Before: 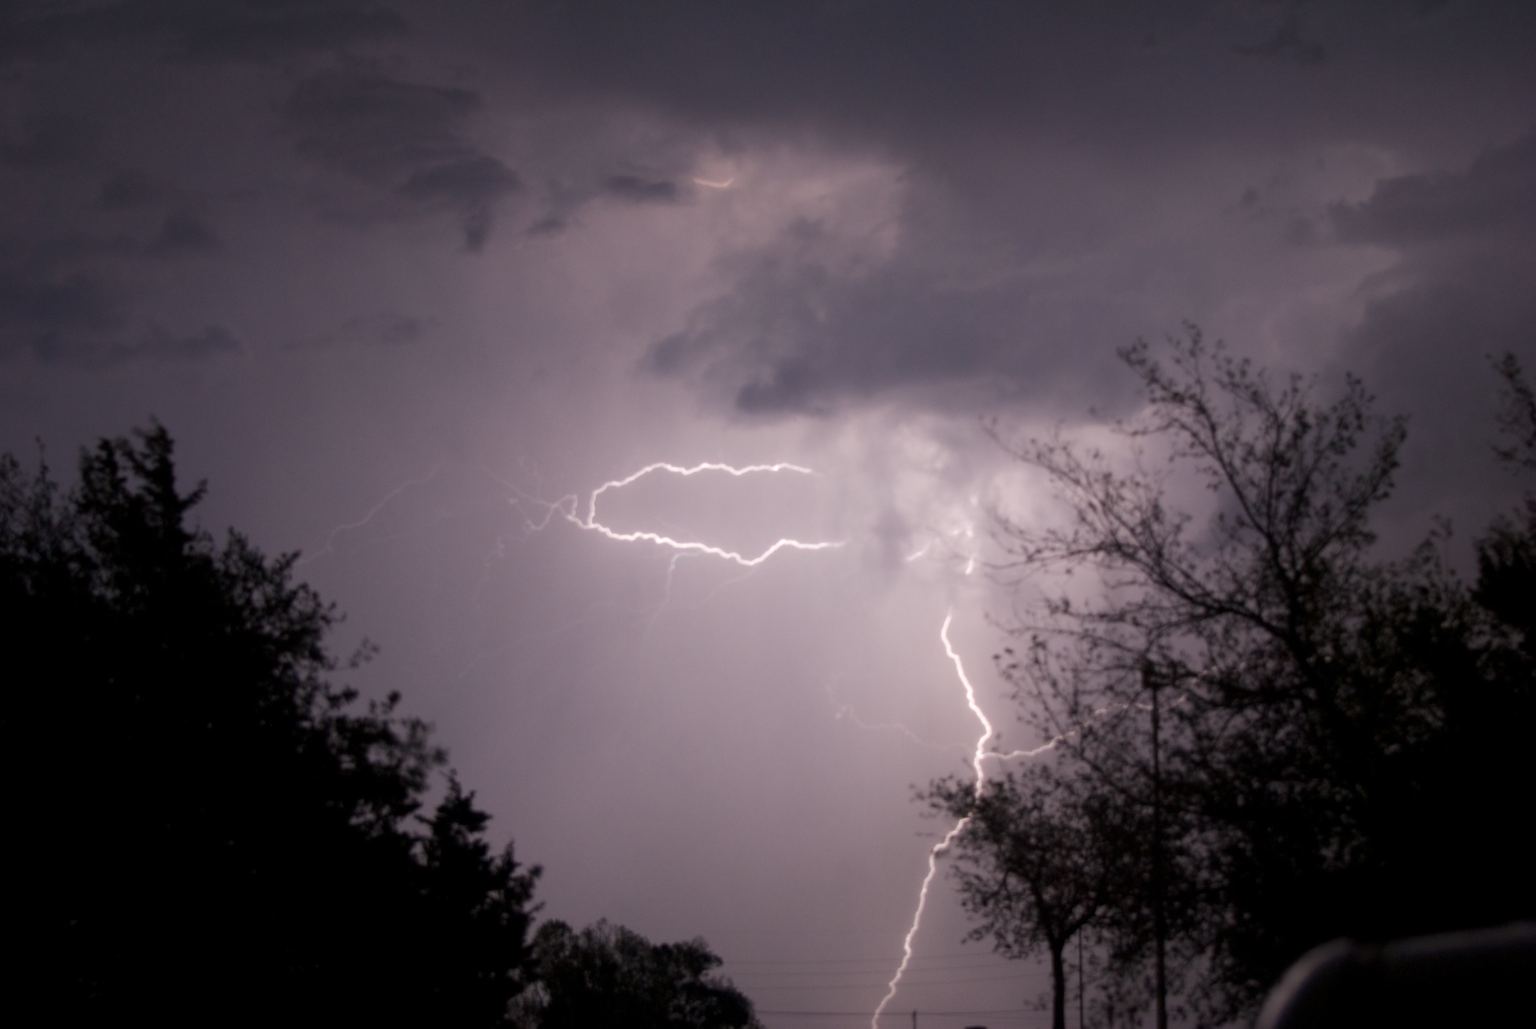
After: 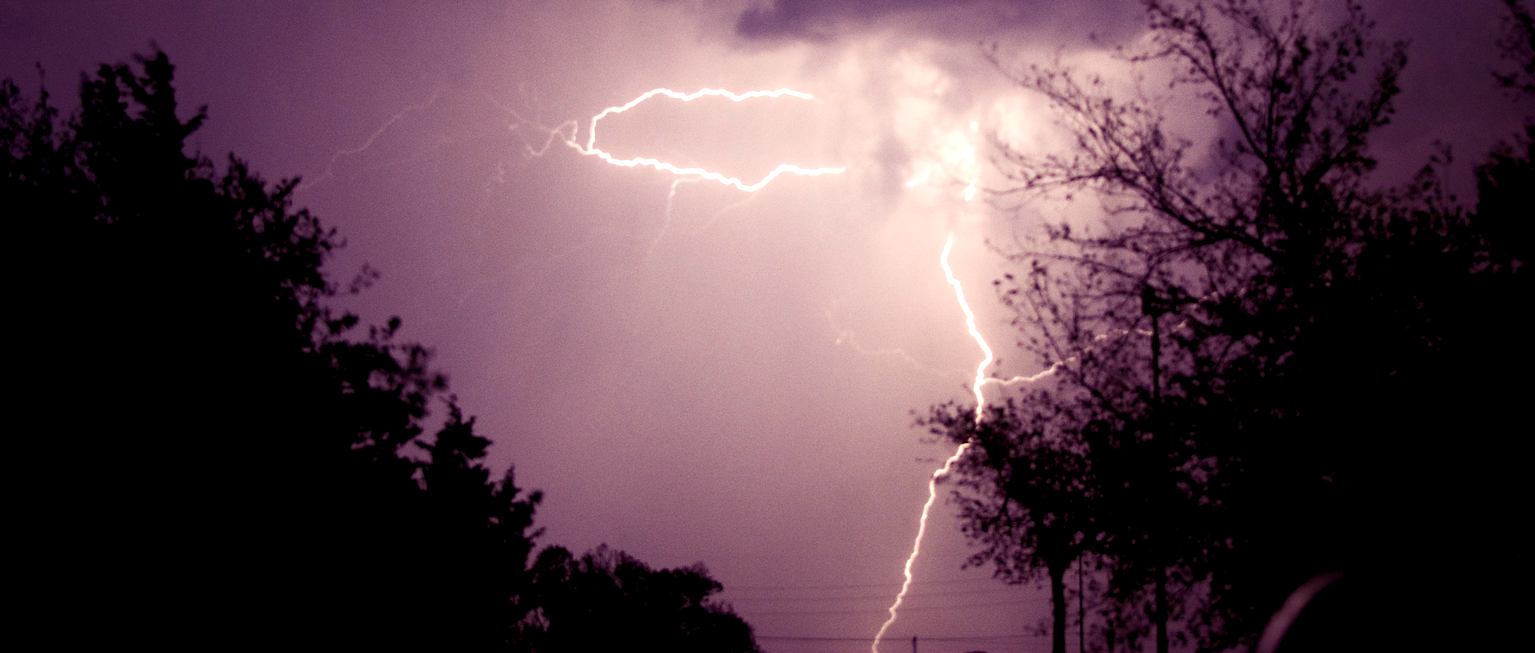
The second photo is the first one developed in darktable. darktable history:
tone equalizer: -8 EV -0.417 EV, -7 EV -0.389 EV, -6 EV -0.333 EV, -5 EV -0.222 EV, -3 EV 0.222 EV, -2 EV 0.333 EV, -1 EV 0.389 EV, +0 EV 0.417 EV, edges refinement/feathering 500, mask exposure compensation -1.57 EV, preserve details no
color balance rgb: shadows lift › luminance -21.66%, shadows lift › chroma 8.98%, shadows lift › hue 283.37°, power › chroma 1.55%, power › hue 25.59°, highlights gain › luminance 6.08%, highlights gain › chroma 2.55%, highlights gain › hue 90°, global offset › luminance -0.87%, perceptual saturation grading › global saturation 27.49%, perceptual saturation grading › highlights -28.39%, perceptual saturation grading › mid-tones 15.22%, perceptual saturation grading › shadows 33.98%, perceptual brilliance grading › highlights 10%, perceptual brilliance grading › mid-tones 5%
crop and rotate: top 36.435%
sharpen: on, module defaults
grain: on, module defaults
